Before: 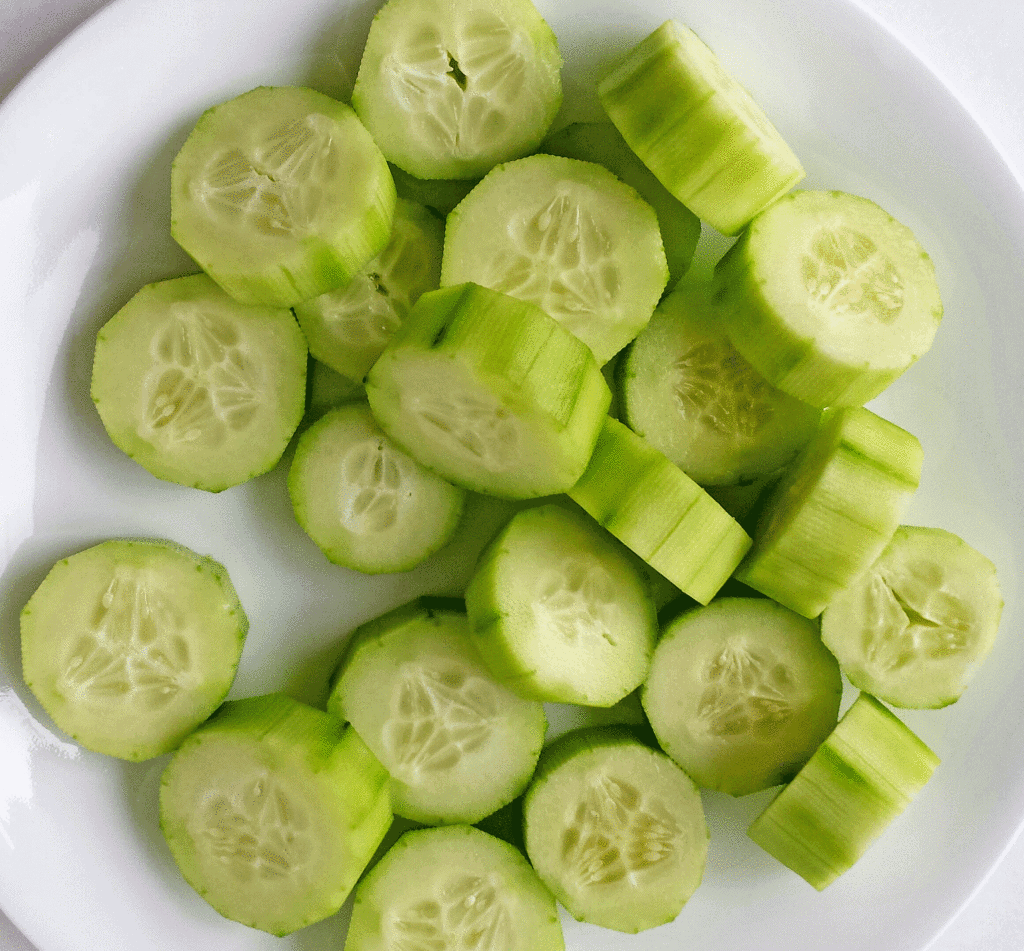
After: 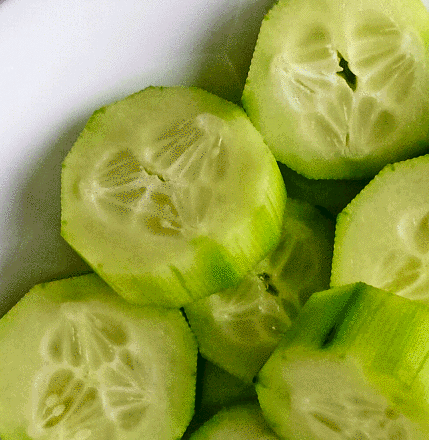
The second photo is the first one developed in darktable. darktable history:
contrast brightness saturation: contrast 0.21, brightness -0.11, saturation 0.21
crop and rotate: left 10.817%, top 0.062%, right 47.194%, bottom 53.626%
